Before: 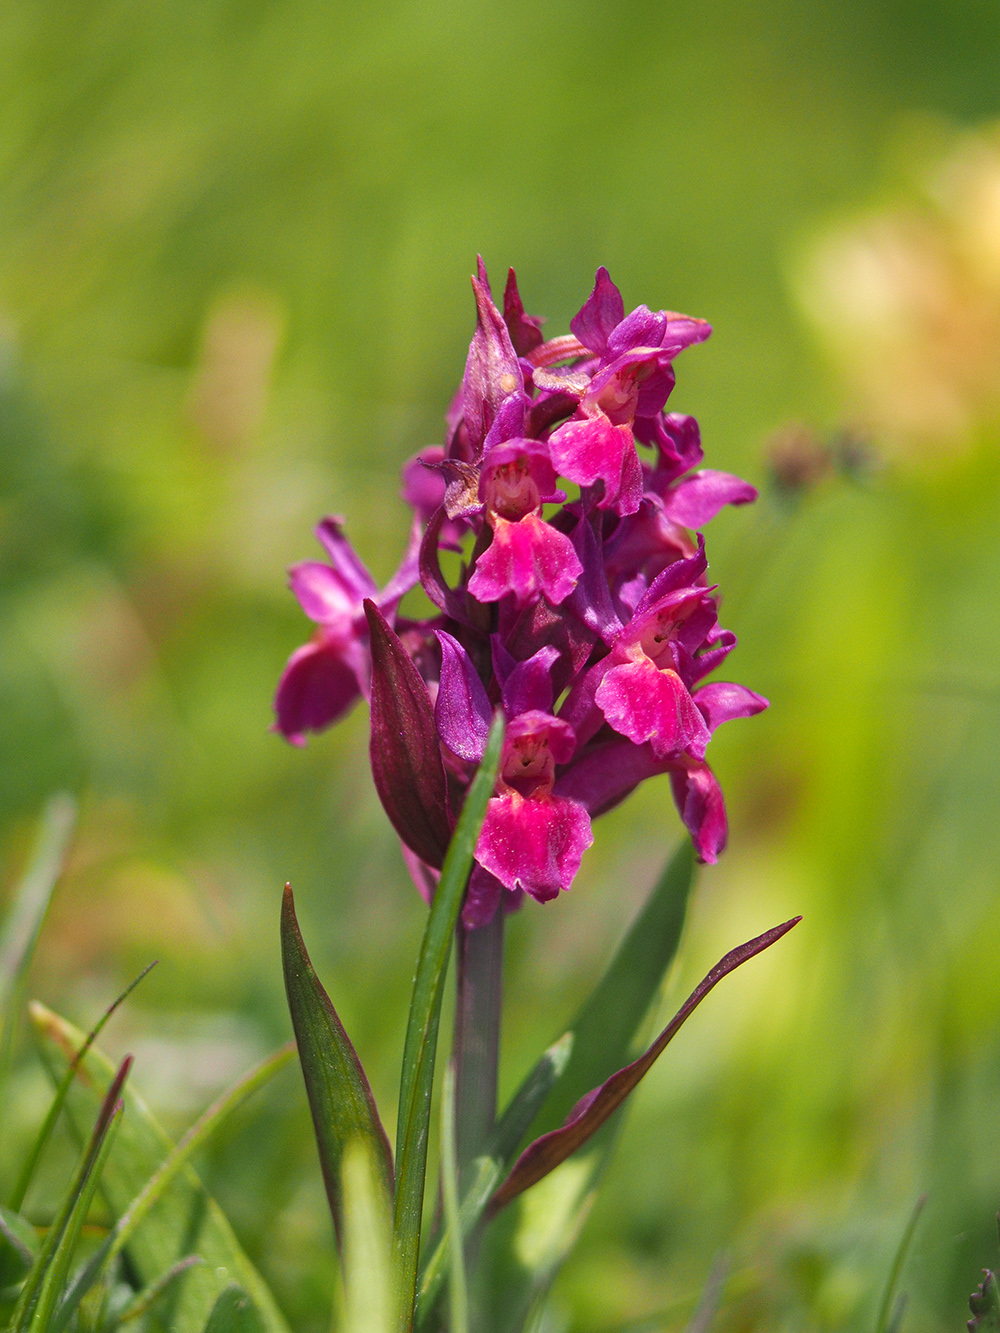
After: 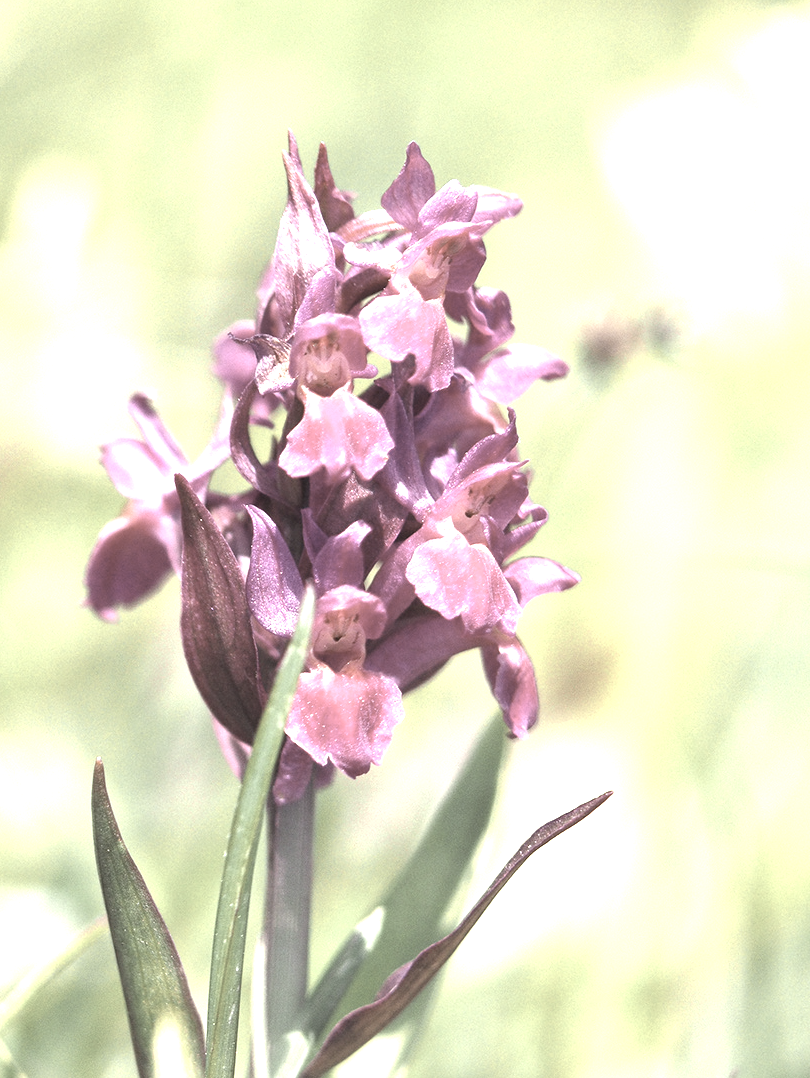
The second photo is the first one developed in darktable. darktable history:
color correction: highlights b* -0.018, saturation 0.308
exposure: exposure 1.208 EV, compensate exposure bias true, compensate highlight preservation false
crop: left 18.945%, top 9.447%, right 0.001%, bottom 9.668%
